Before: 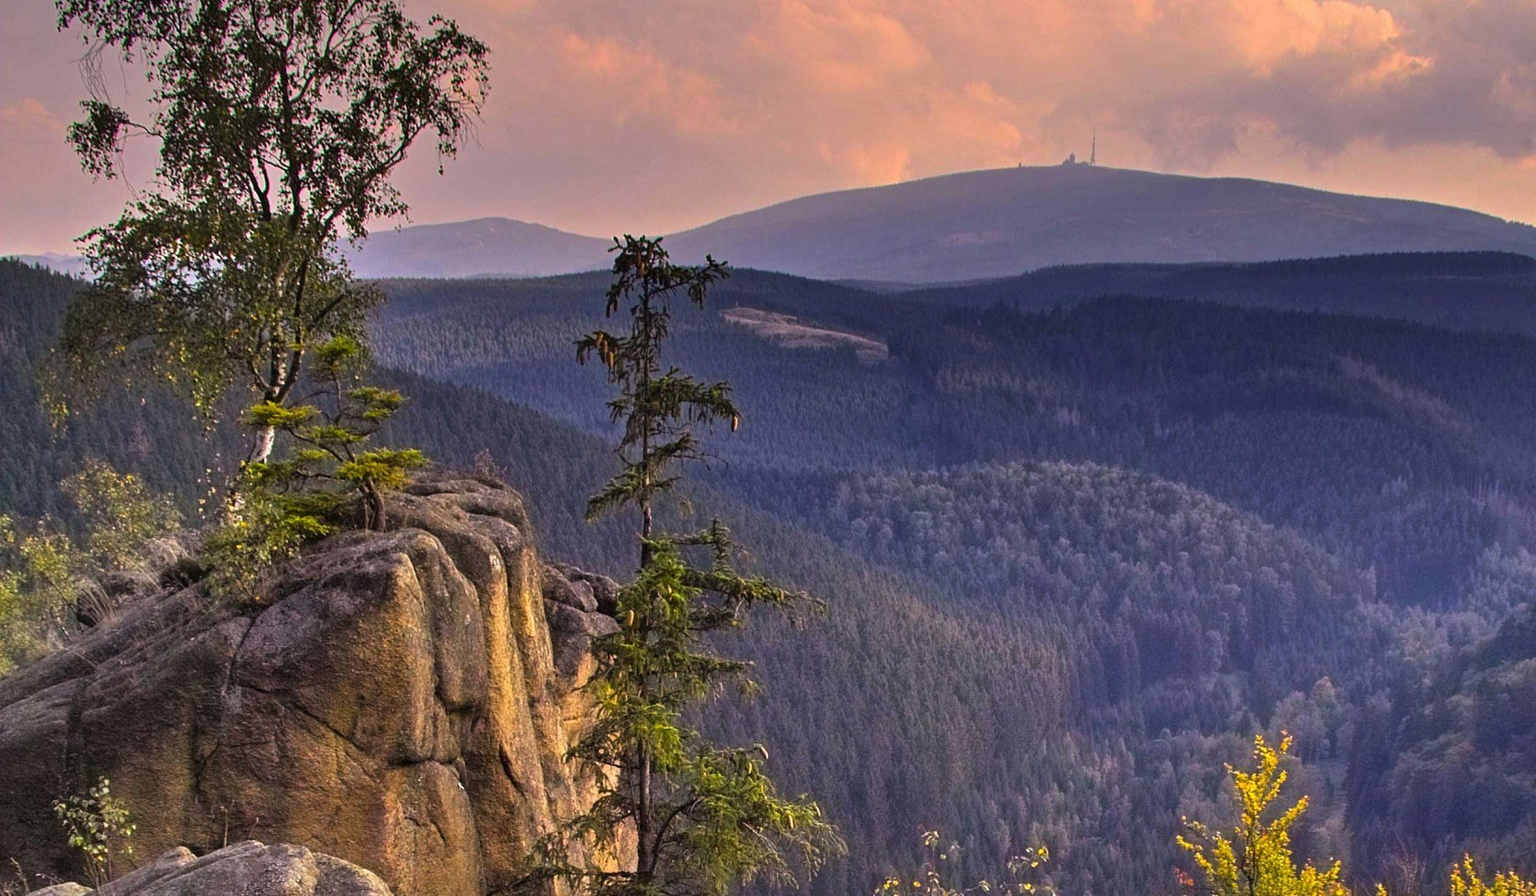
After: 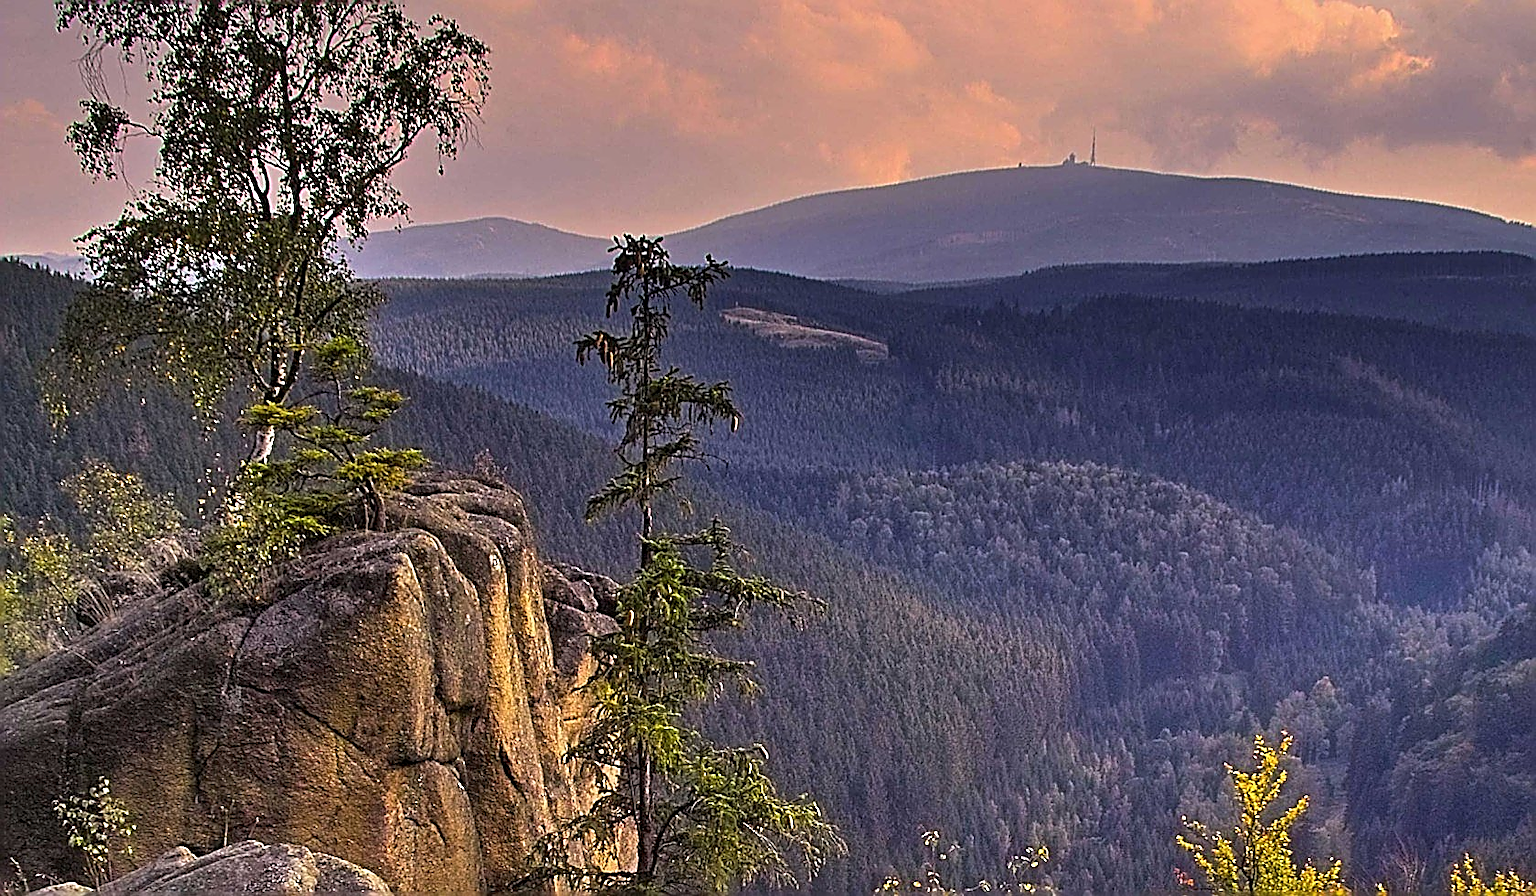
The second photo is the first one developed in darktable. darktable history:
exposure: exposure -0.05 EV, compensate highlight preservation false
sharpen: amount 1.864
